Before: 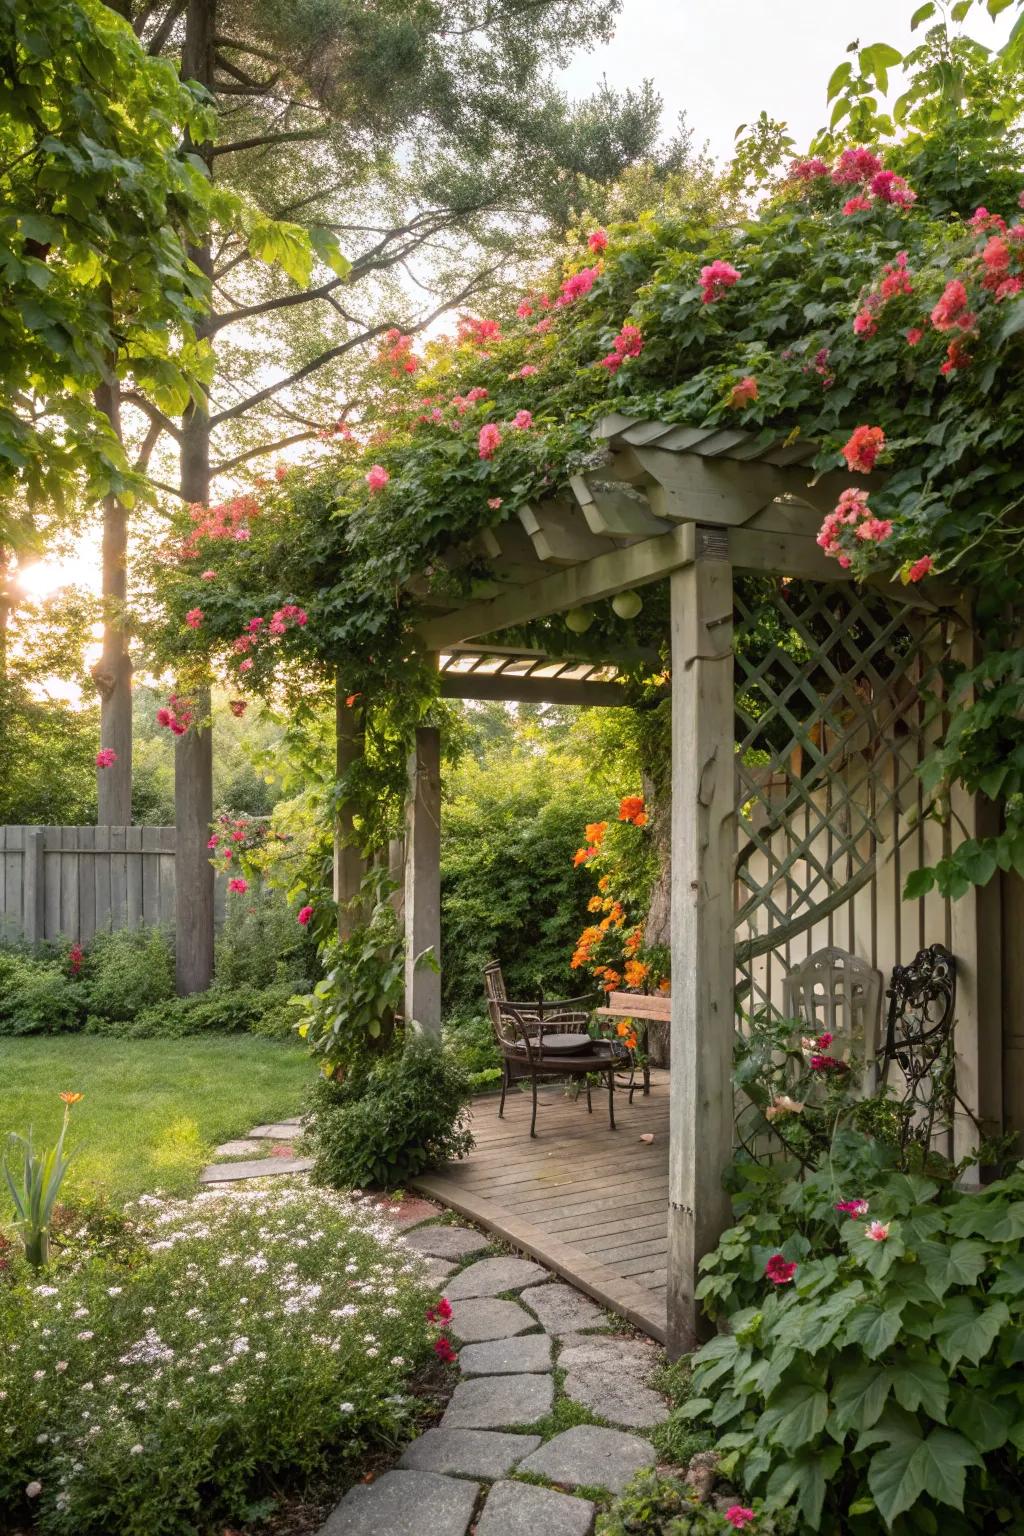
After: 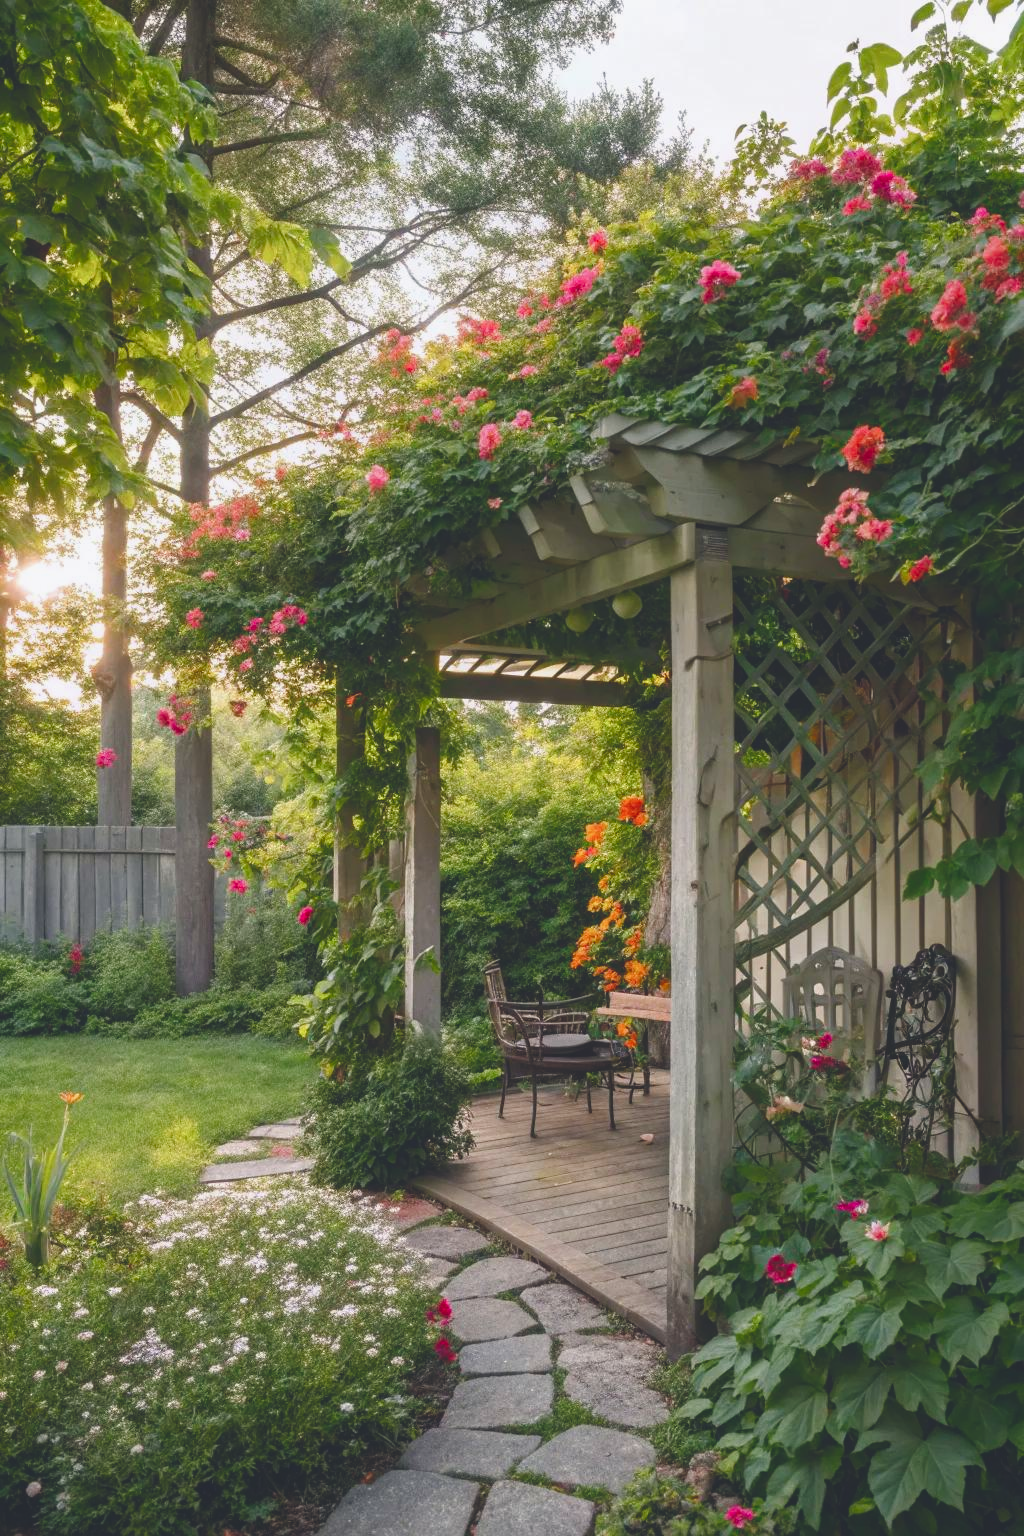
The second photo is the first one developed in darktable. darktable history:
exposure: black level correction -0.025, exposure -0.118 EV, compensate highlight preservation false
color balance rgb: power › chroma 1.011%, power › hue 254.62°, perceptual saturation grading › global saturation 20%, perceptual saturation grading › highlights -25.678%, perceptual saturation grading › shadows 50.22%
